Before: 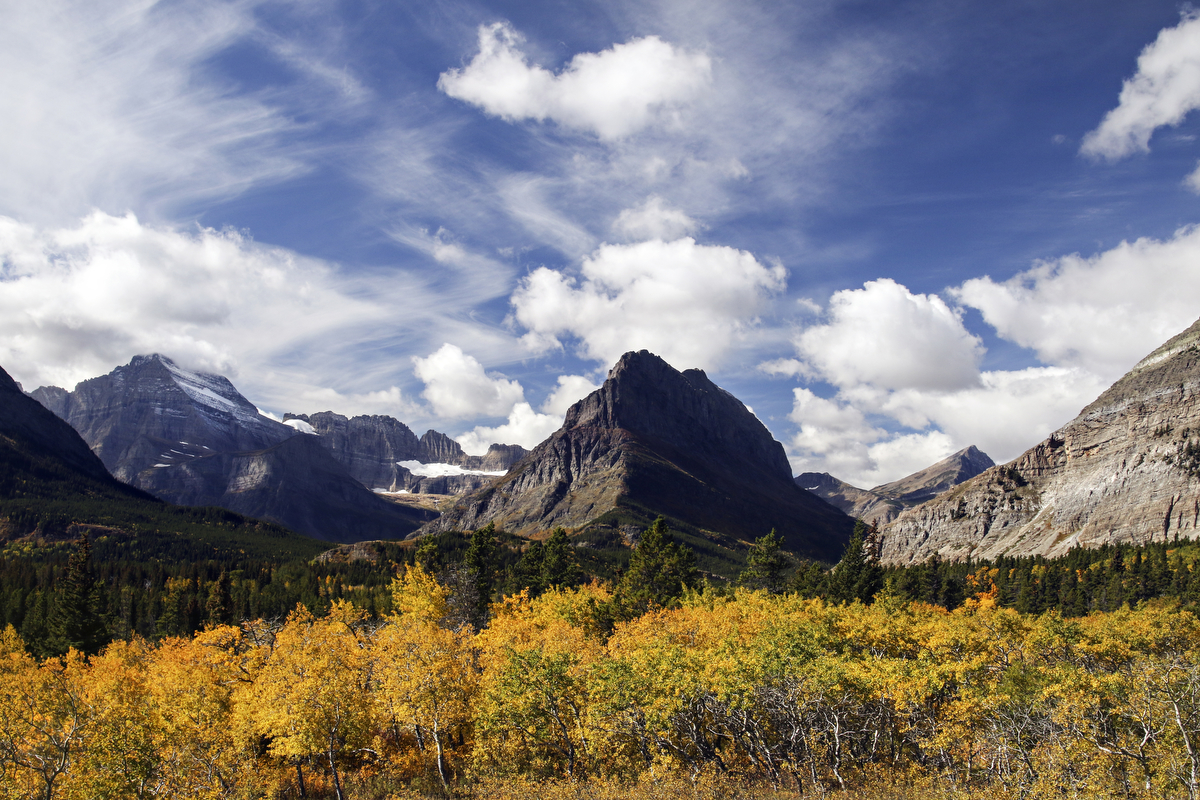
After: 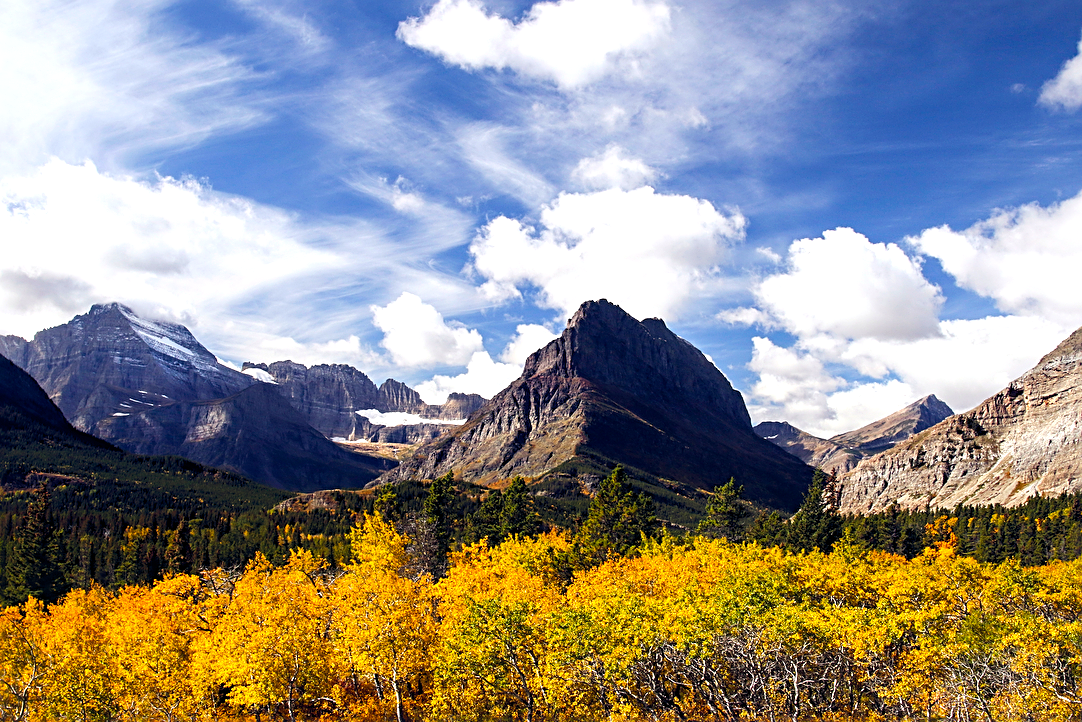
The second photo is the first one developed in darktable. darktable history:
exposure: exposure 0.488 EV, compensate exposure bias true, compensate highlight preservation false
crop: left 3.443%, top 6.442%, right 6.327%, bottom 3.286%
sharpen: on, module defaults
color balance rgb: power › chroma 0.326%, power › hue 24.72°, global offset › chroma 0.063%, global offset › hue 253.44°, perceptual saturation grading › global saturation 25.272%
tone curve: color space Lab, independent channels, preserve colors none
